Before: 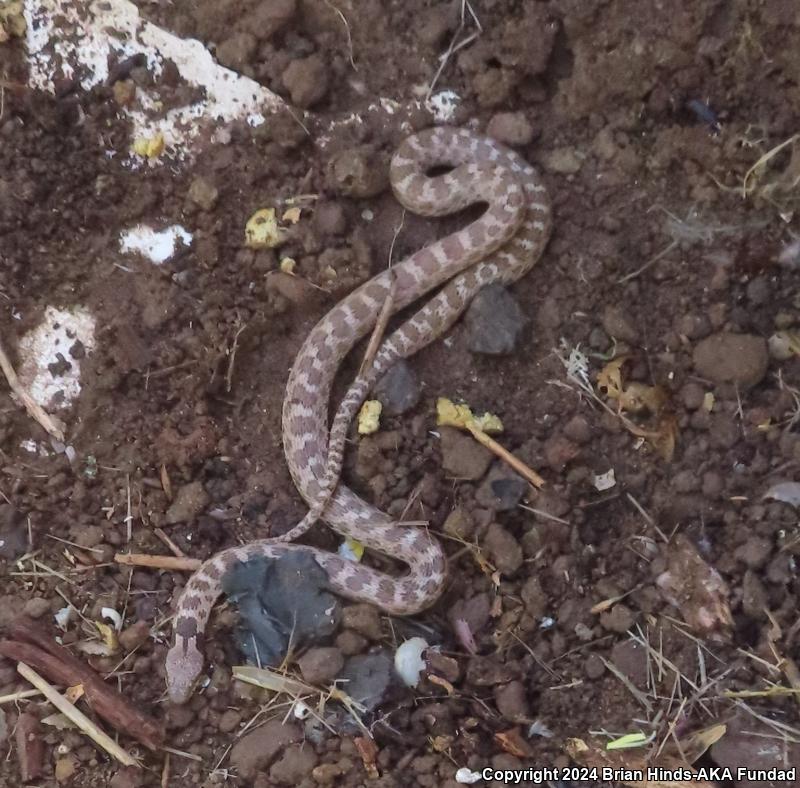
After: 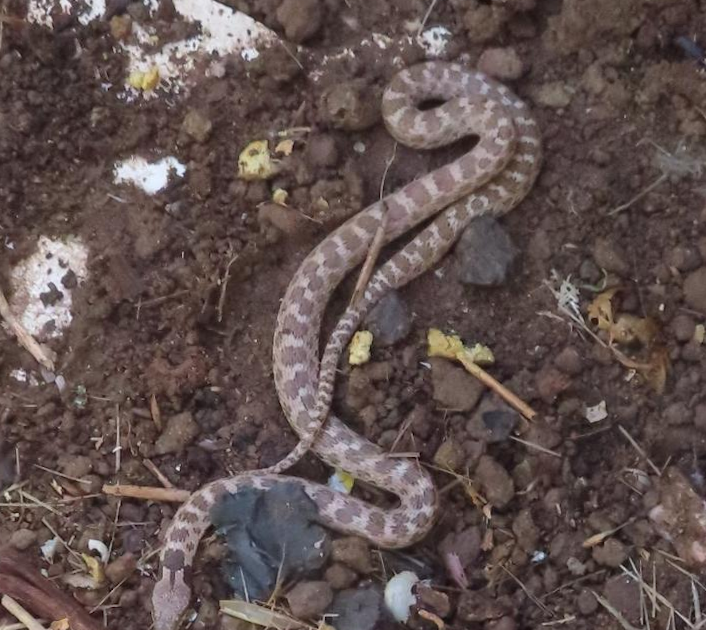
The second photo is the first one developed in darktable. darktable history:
crop: top 7.49%, right 9.717%, bottom 11.943%
rotate and perspective: rotation 0.226°, lens shift (vertical) -0.042, crop left 0.023, crop right 0.982, crop top 0.006, crop bottom 0.994
